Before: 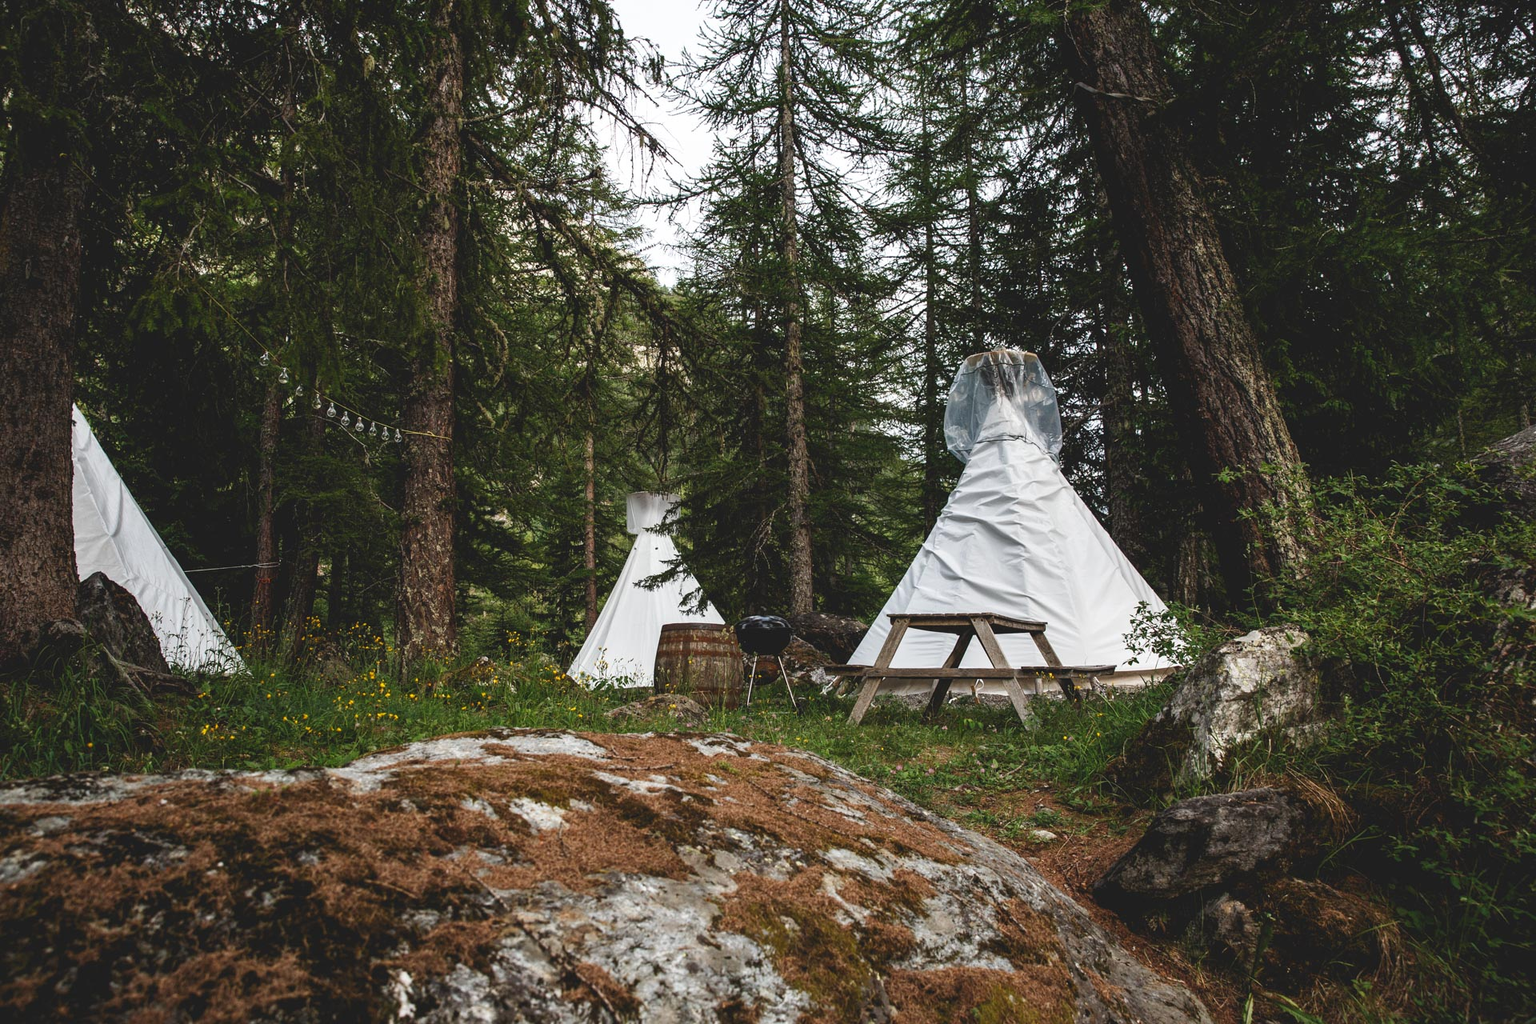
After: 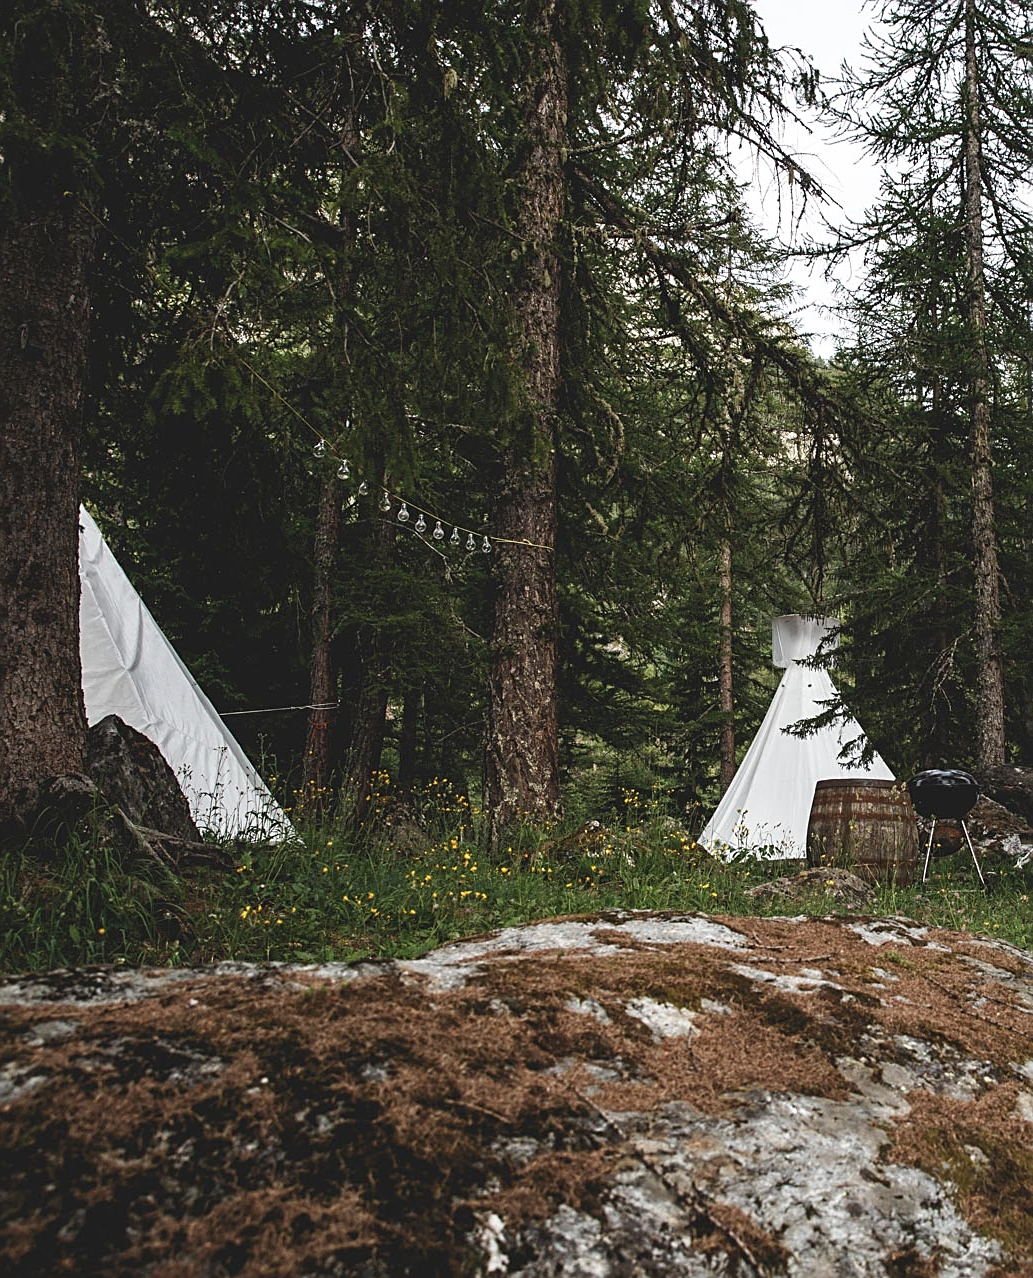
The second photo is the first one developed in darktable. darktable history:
sharpen: on, module defaults
crop: left 0.587%, right 45.588%, bottom 0.086%
rgb levels: preserve colors max RGB
color correction: saturation 0.8
